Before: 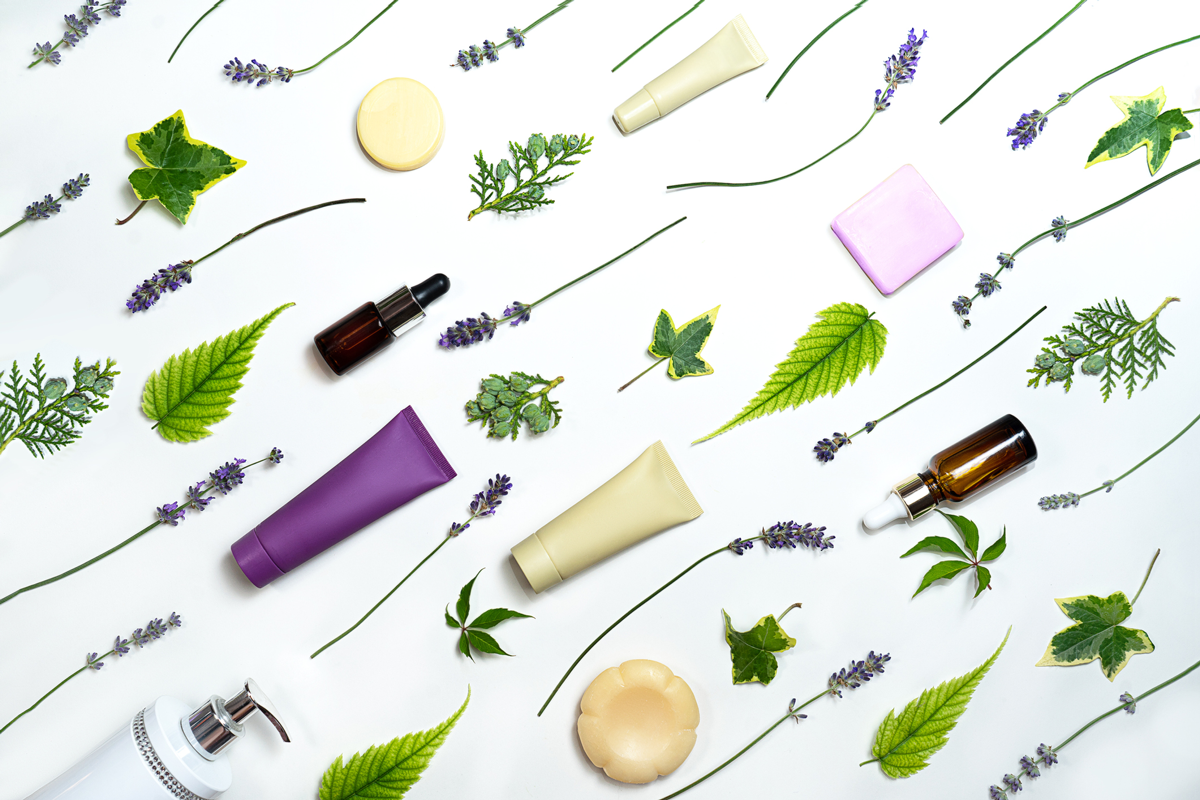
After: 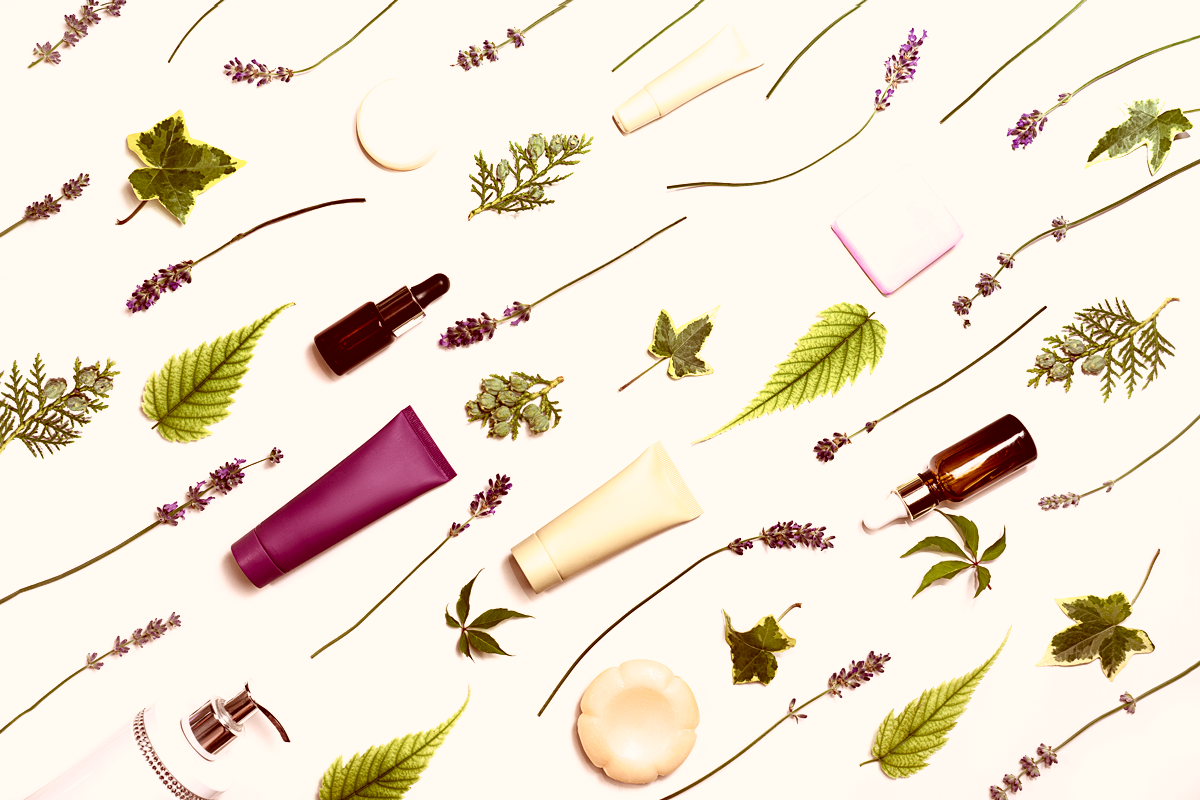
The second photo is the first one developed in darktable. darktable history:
color correction: highlights a* 9.03, highlights b* 8.71, shadows a* 40, shadows b* 40, saturation 0.8
filmic rgb: white relative exposure 2.2 EV, hardness 6.97
